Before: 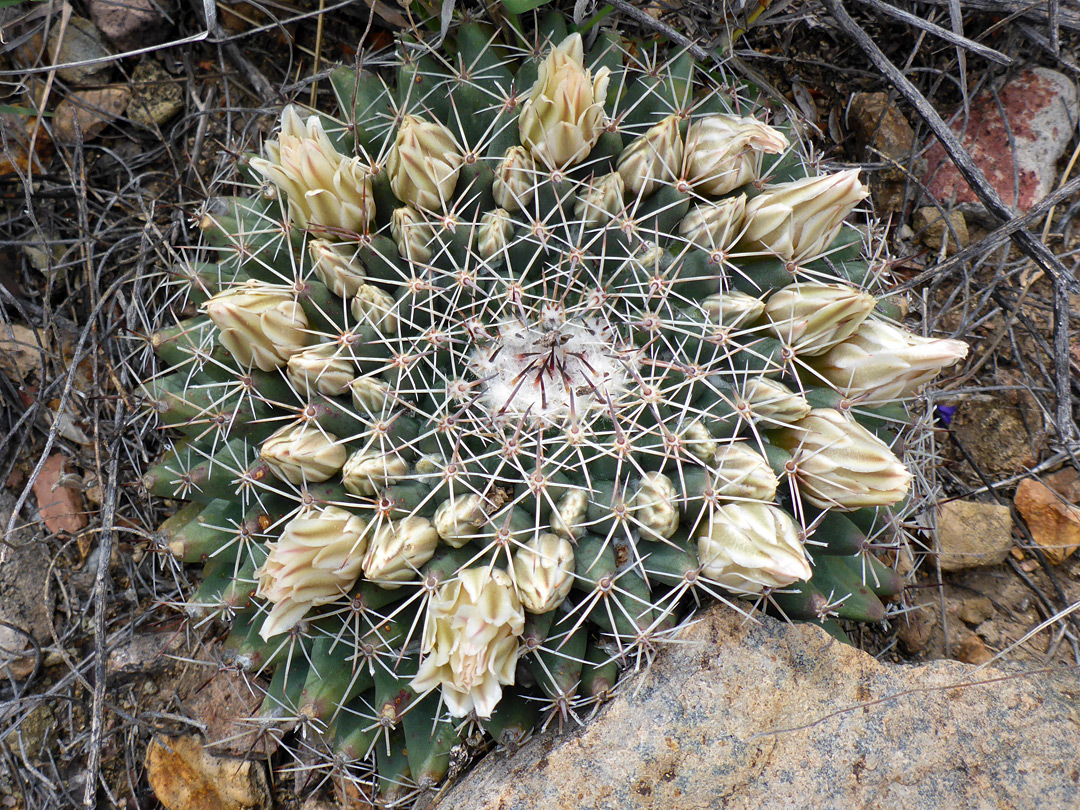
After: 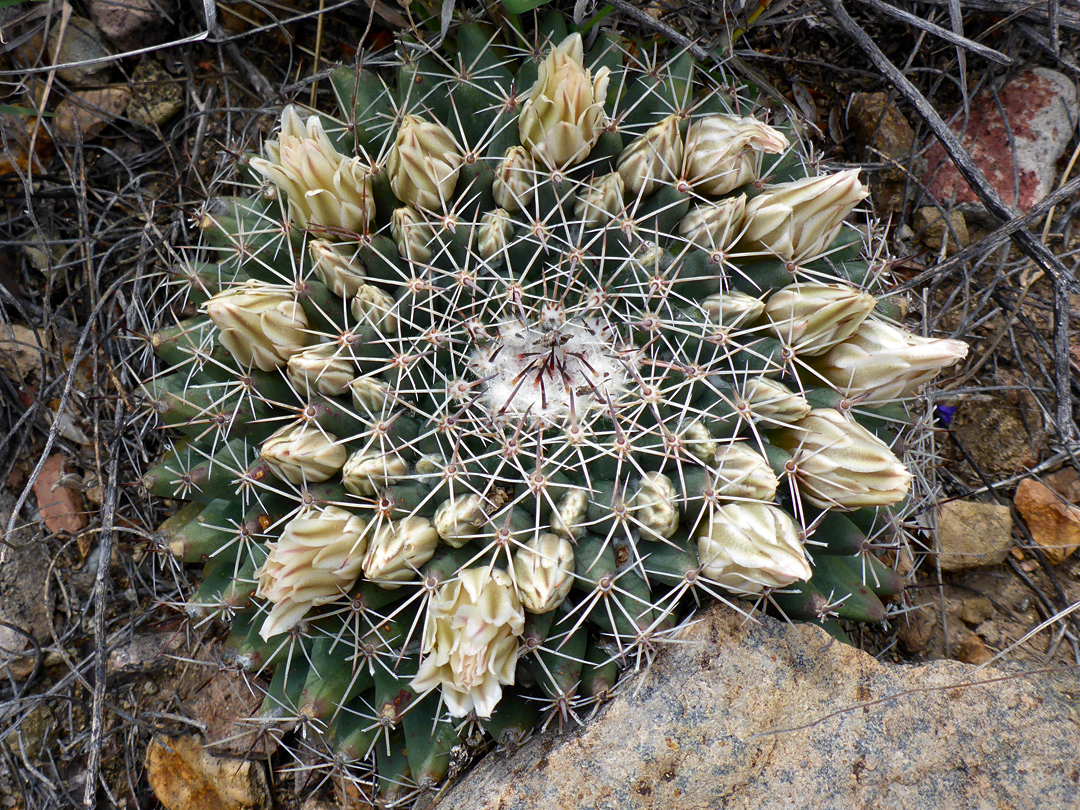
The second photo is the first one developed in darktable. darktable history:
contrast brightness saturation: brightness -0.096
